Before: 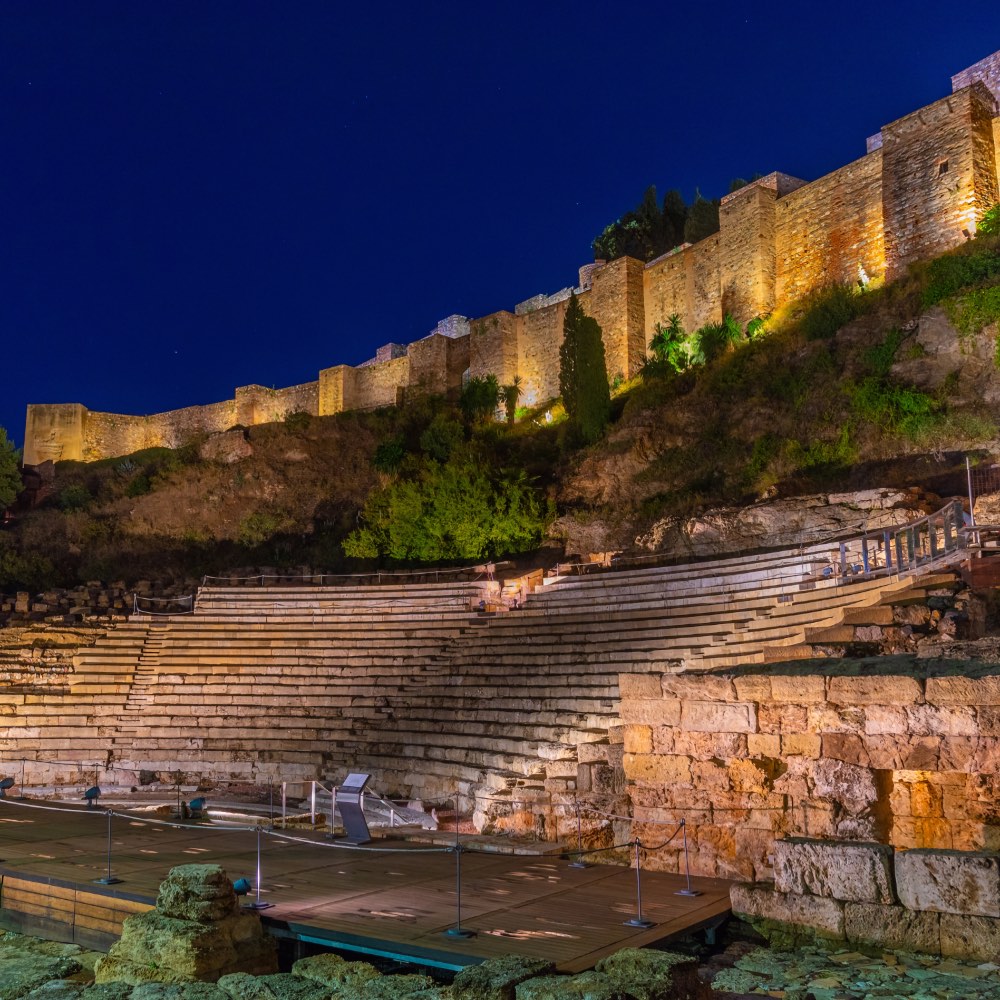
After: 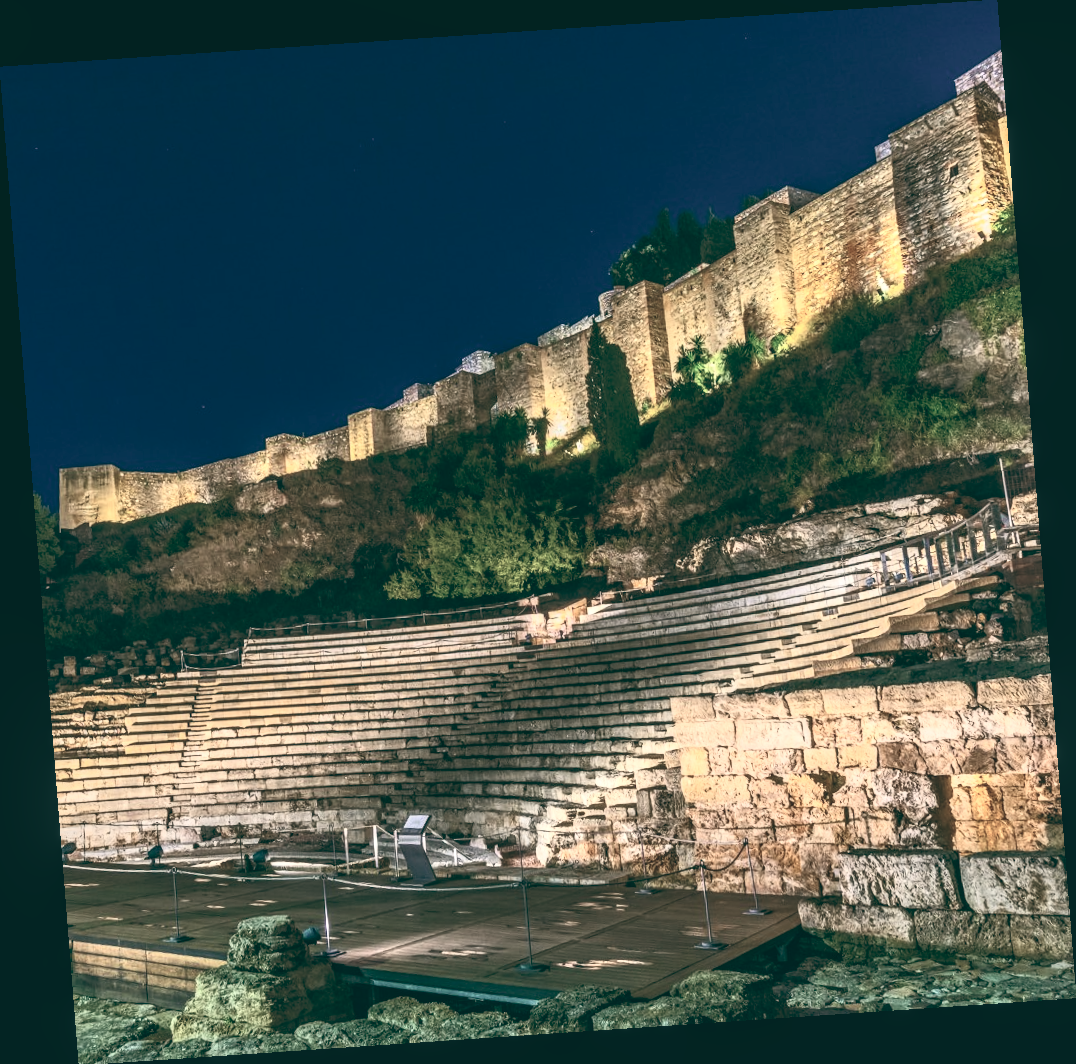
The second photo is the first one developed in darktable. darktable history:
local contrast: on, module defaults
contrast brightness saturation: contrast 0.57, brightness 0.57, saturation -0.34
color balance: lift [1.005, 0.99, 1.007, 1.01], gamma [1, 1.034, 1.032, 0.966], gain [0.873, 1.055, 1.067, 0.933]
rotate and perspective: rotation -4.2°, shear 0.006, automatic cropping off
